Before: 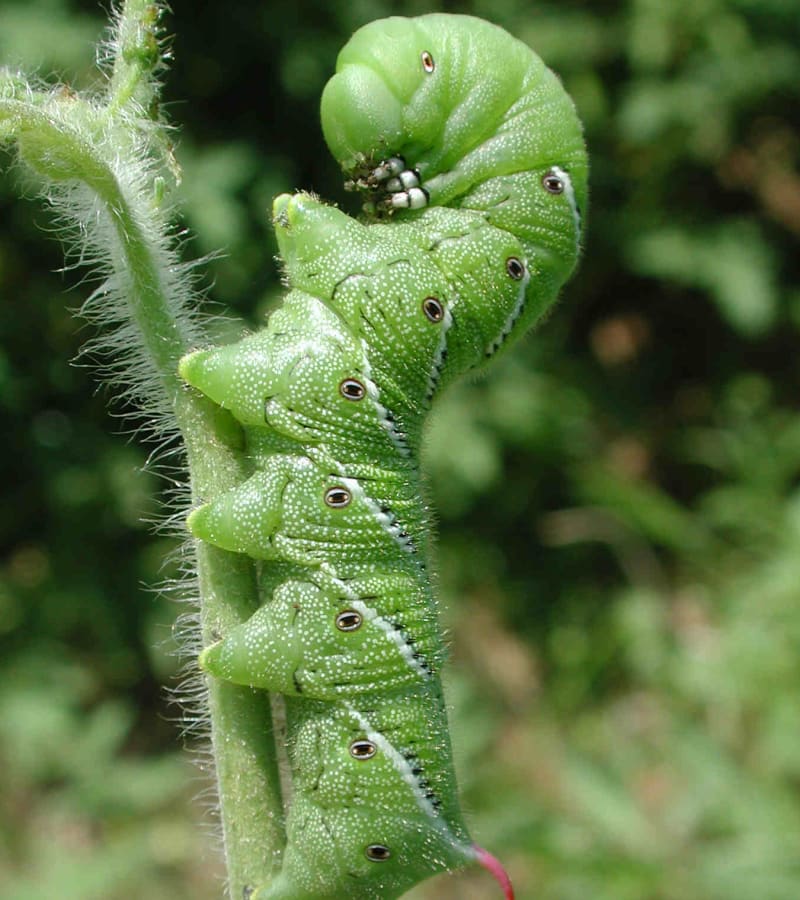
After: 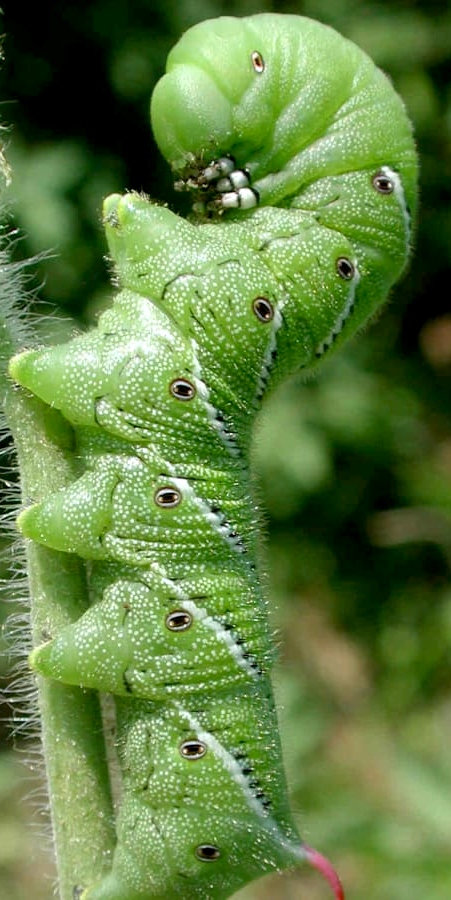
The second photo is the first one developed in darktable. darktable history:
exposure: black level correction 0.008, exposure 0.101 EV, compensate highlight preservation false
crop: left 21.283%, right 22.324%
